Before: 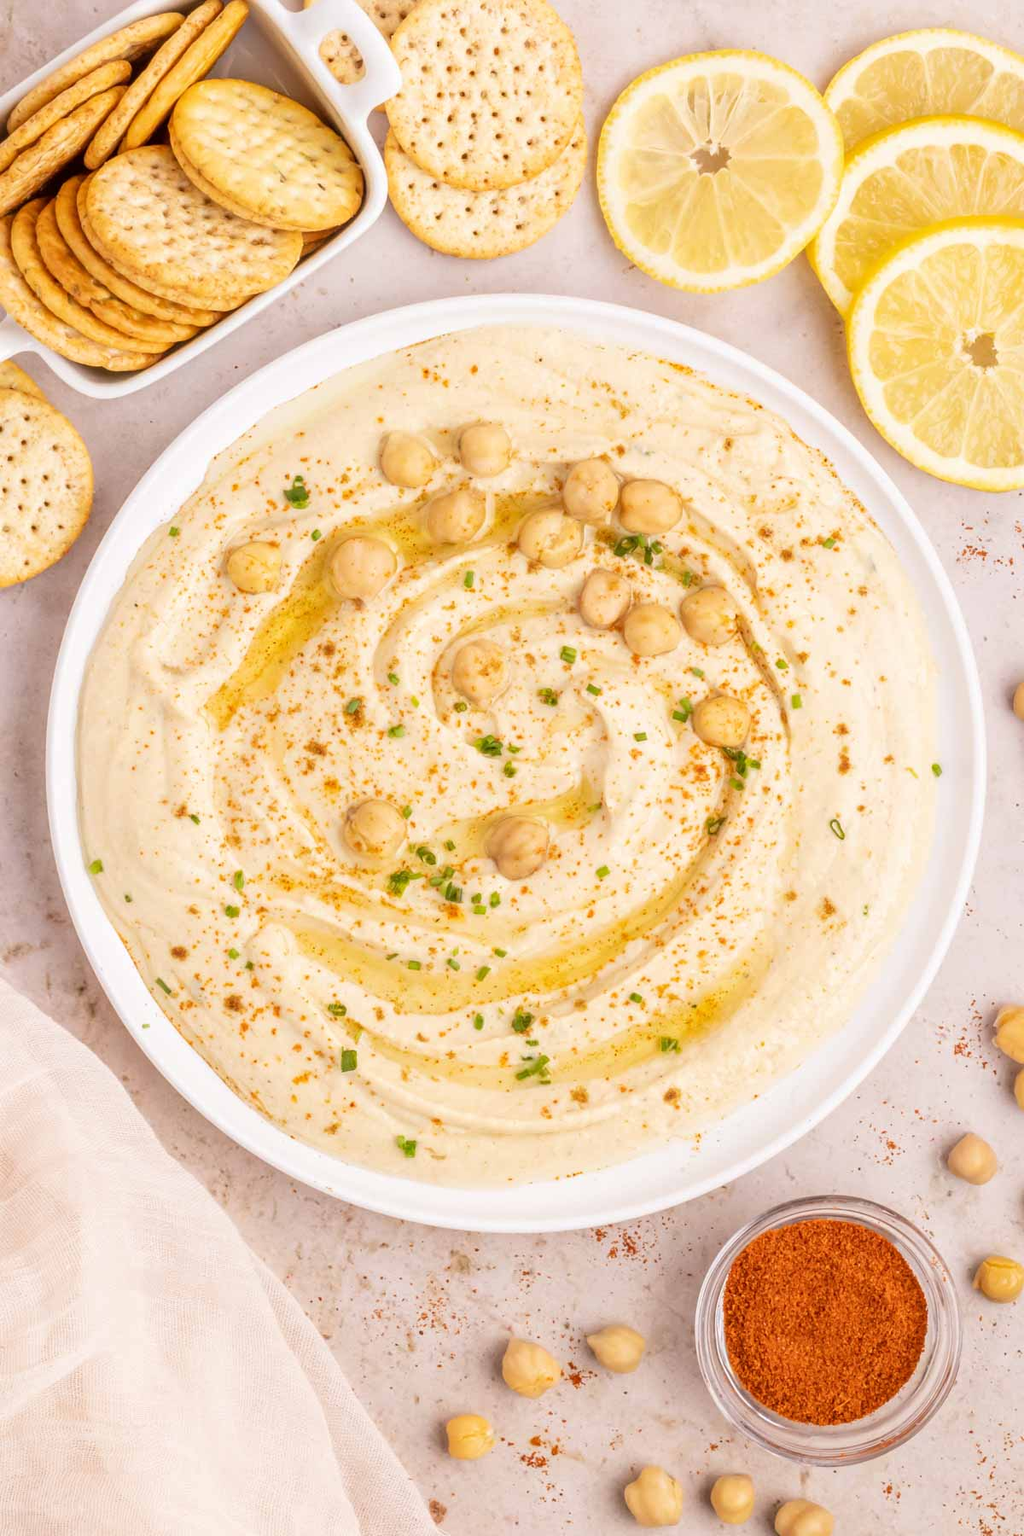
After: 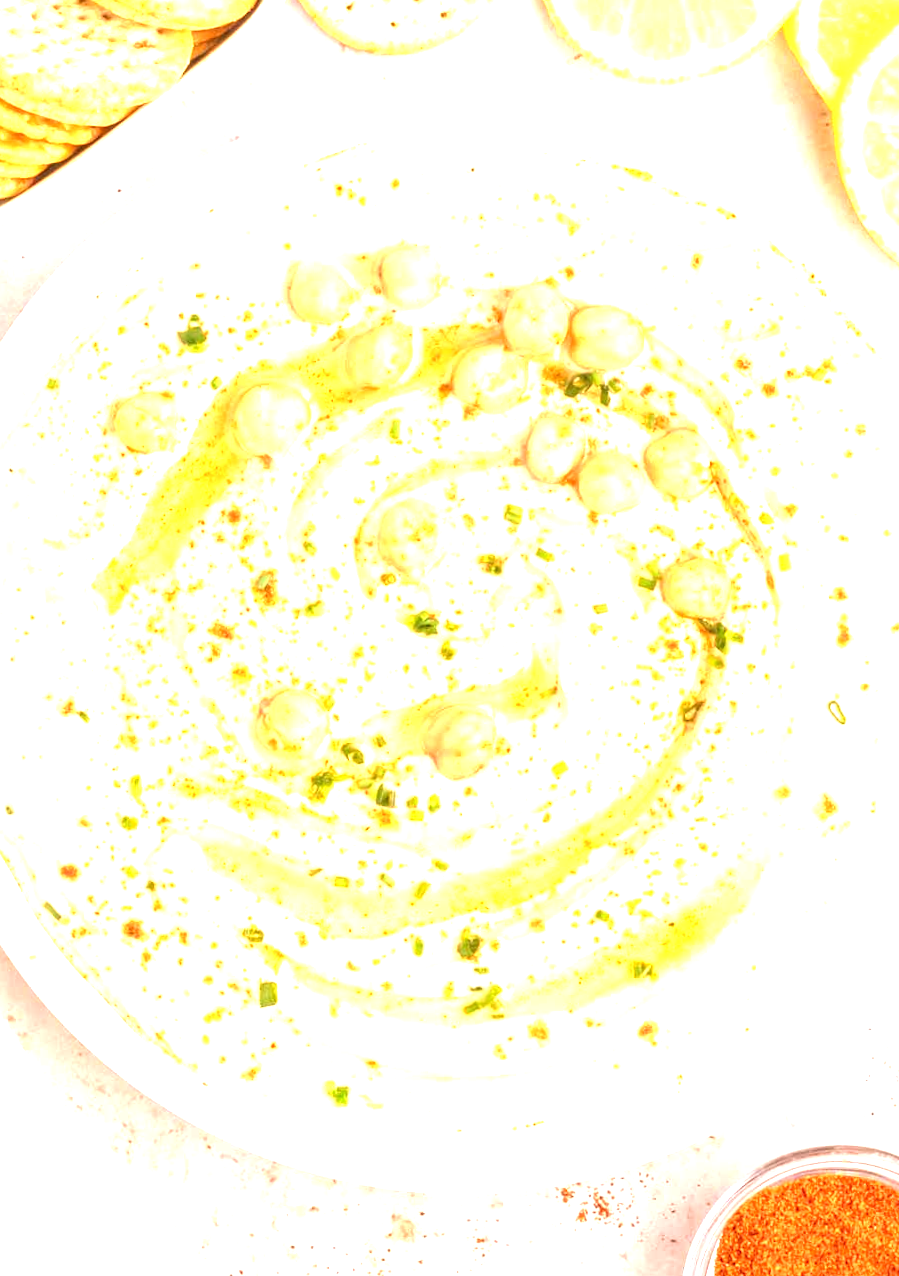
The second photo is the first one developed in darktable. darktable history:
crop and rotate: left 11.831%, top 11.346%, right 13.429%, bottom 13.899%
rotate and perspective: rotation -1.32°, lens shift (horizontal) -0.031, crop left 0.015, crop right 0.985, crop top 0.047, crop bottom 0.982
velvia: on, module defaults
exposure: black level correction 0, exposure 1.4 EV, compensate highlight preservation false
